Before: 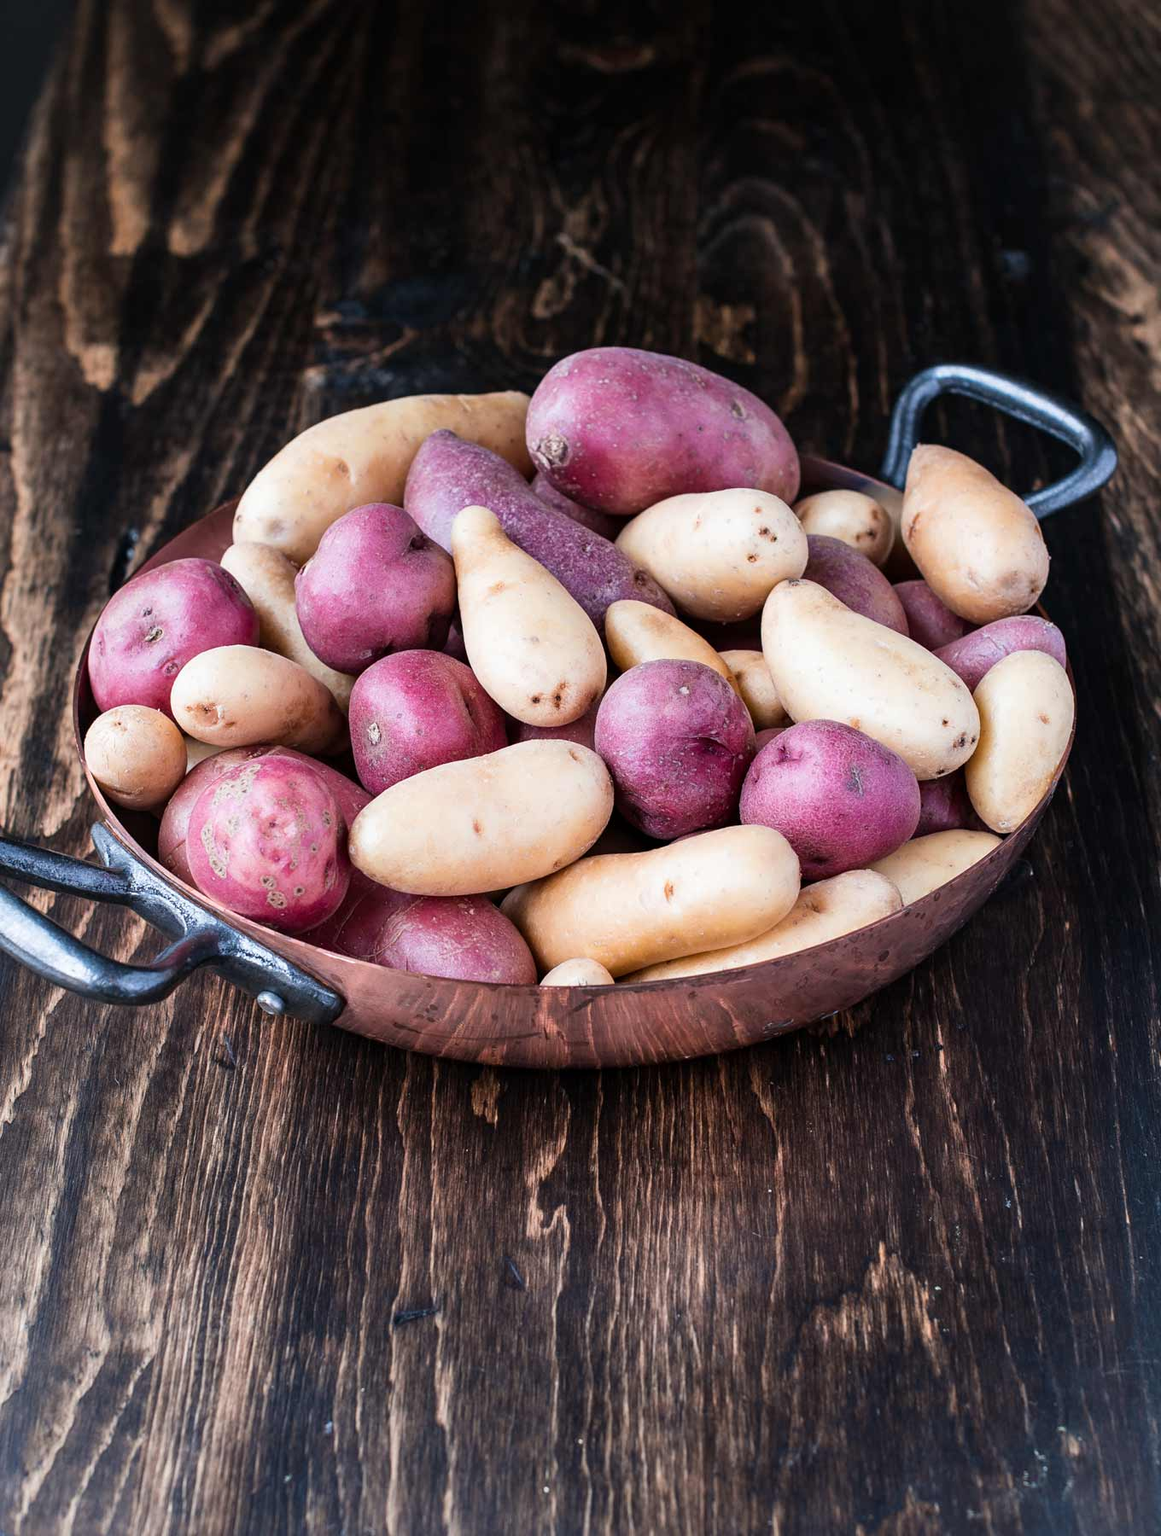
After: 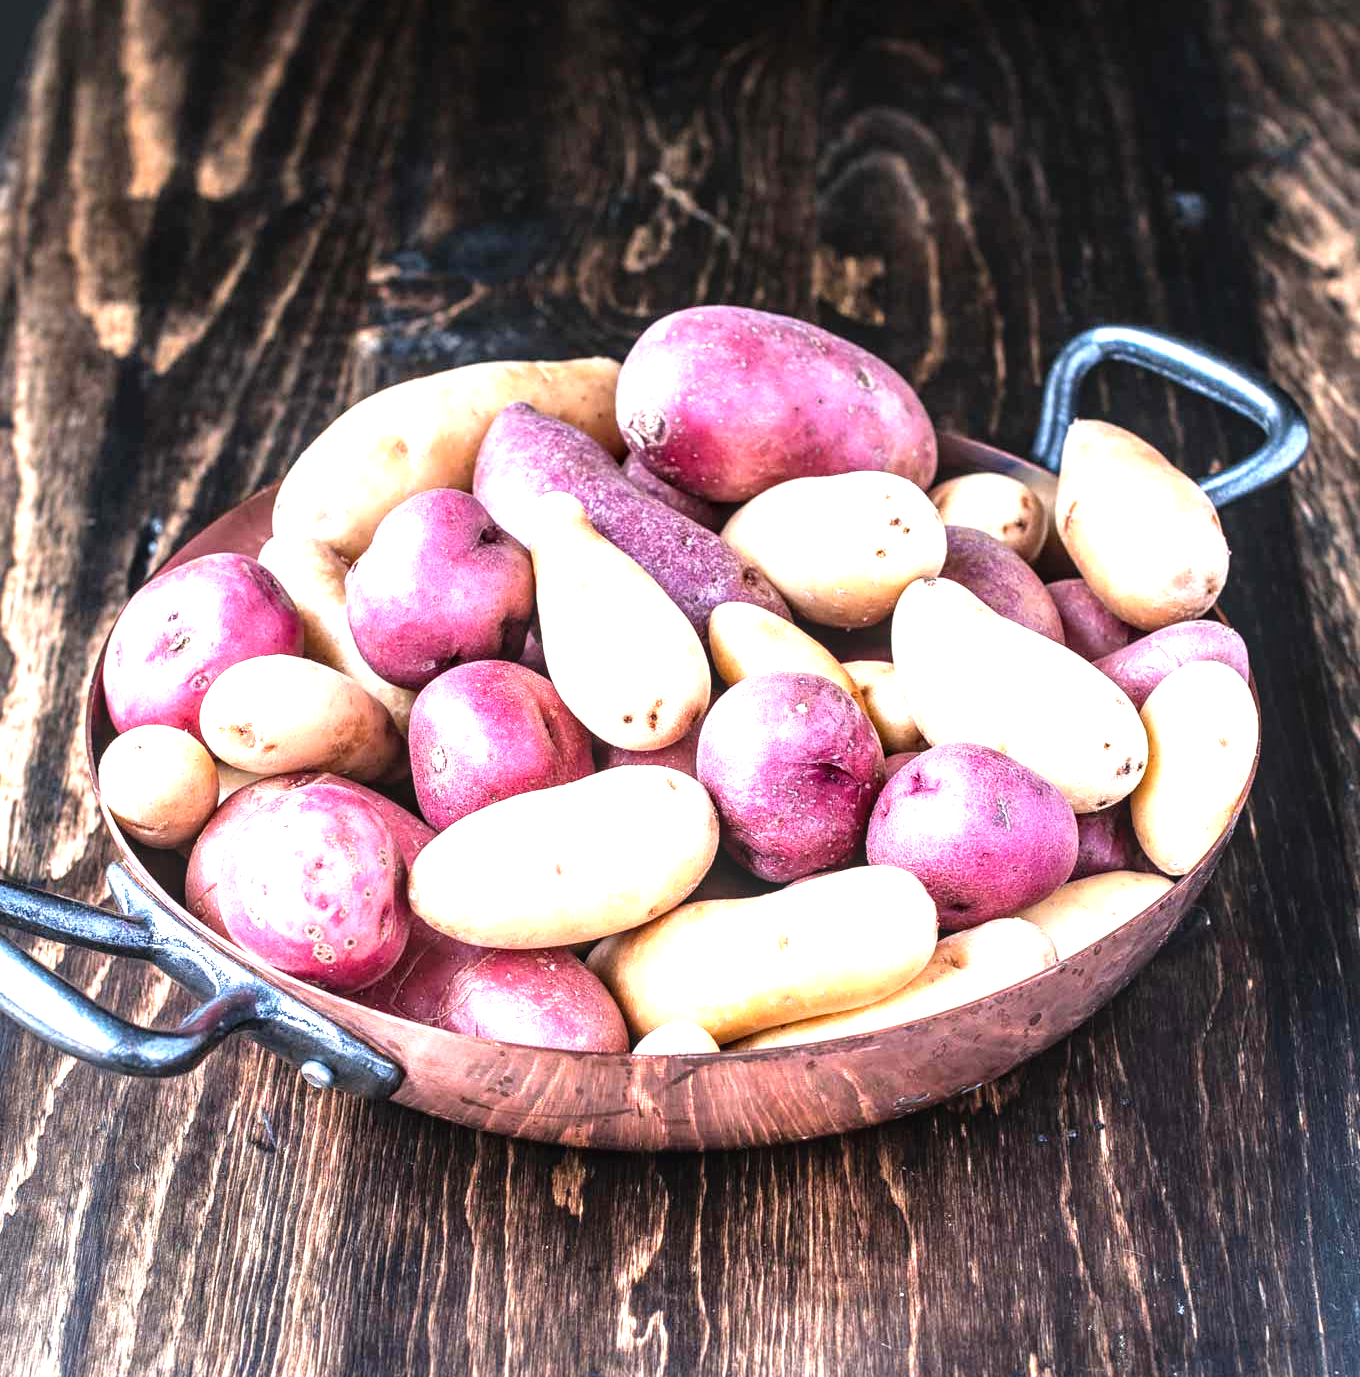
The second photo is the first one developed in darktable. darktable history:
exposure: black level correction 0, exposure 1.107 EV, compensate highlight preservation false
crop: top 5.621%, bottom 17.862%
tone equalizer: -8 EV -0.433 EV, -7 EV -0.386 EV, -6 EV -0.299 EV, -5 EV -0.239 EV, -3 EV 0.245 EV, -2 EV 0.359 EV, -1 EV 0.368 EV, +0 EV 0.435 EV
local contrast: on, module defaults
